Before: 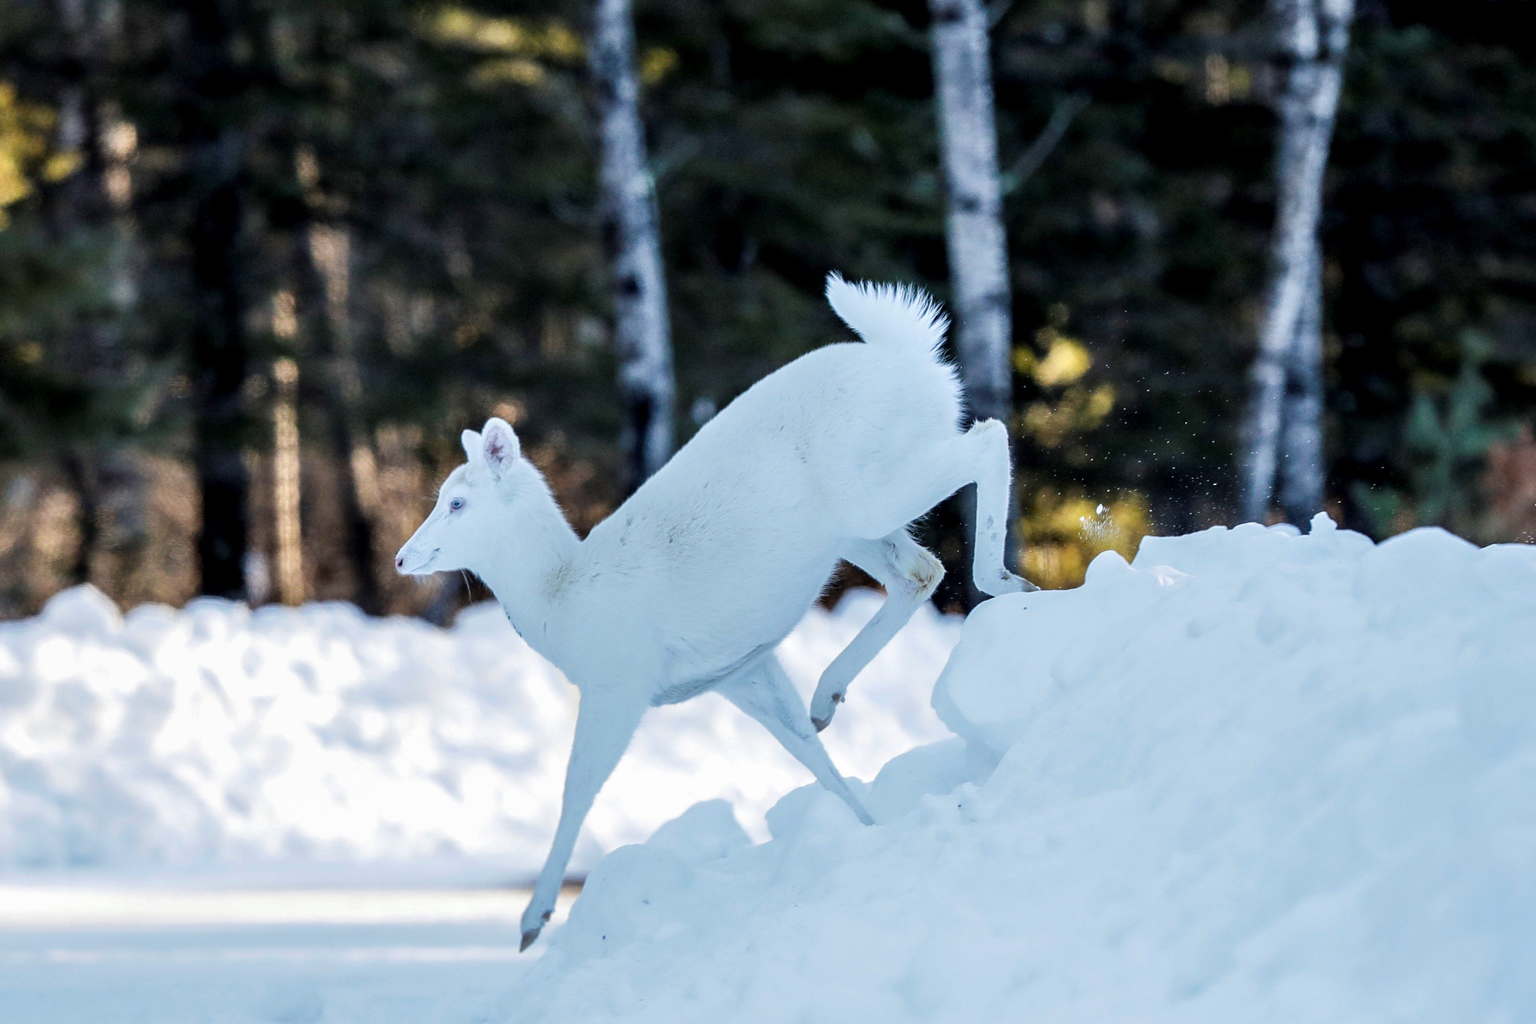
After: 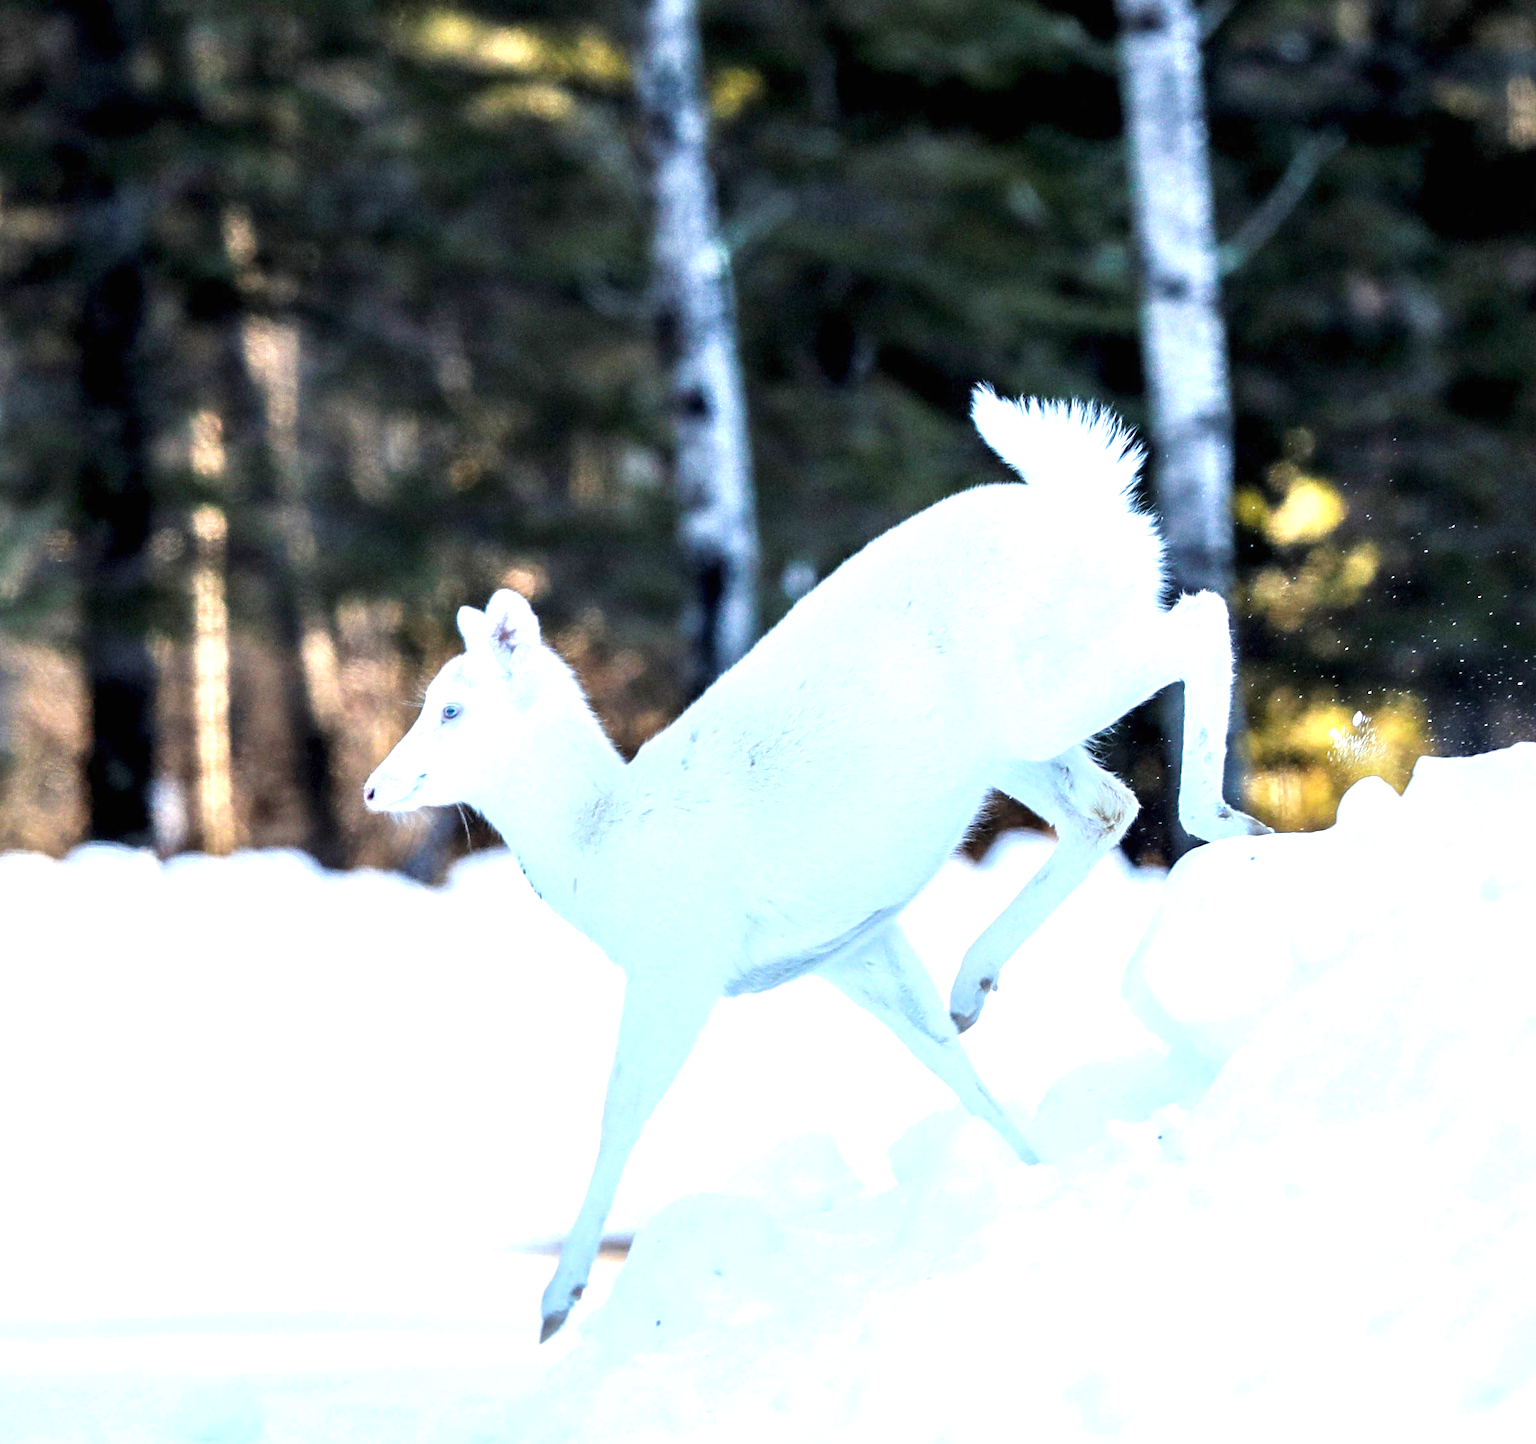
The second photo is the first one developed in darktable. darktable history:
crop and rotate: left 8.955%, right 20.15%
exposure: black level correction 0, exposure 1.101 EV, compensate highlight preservation false
